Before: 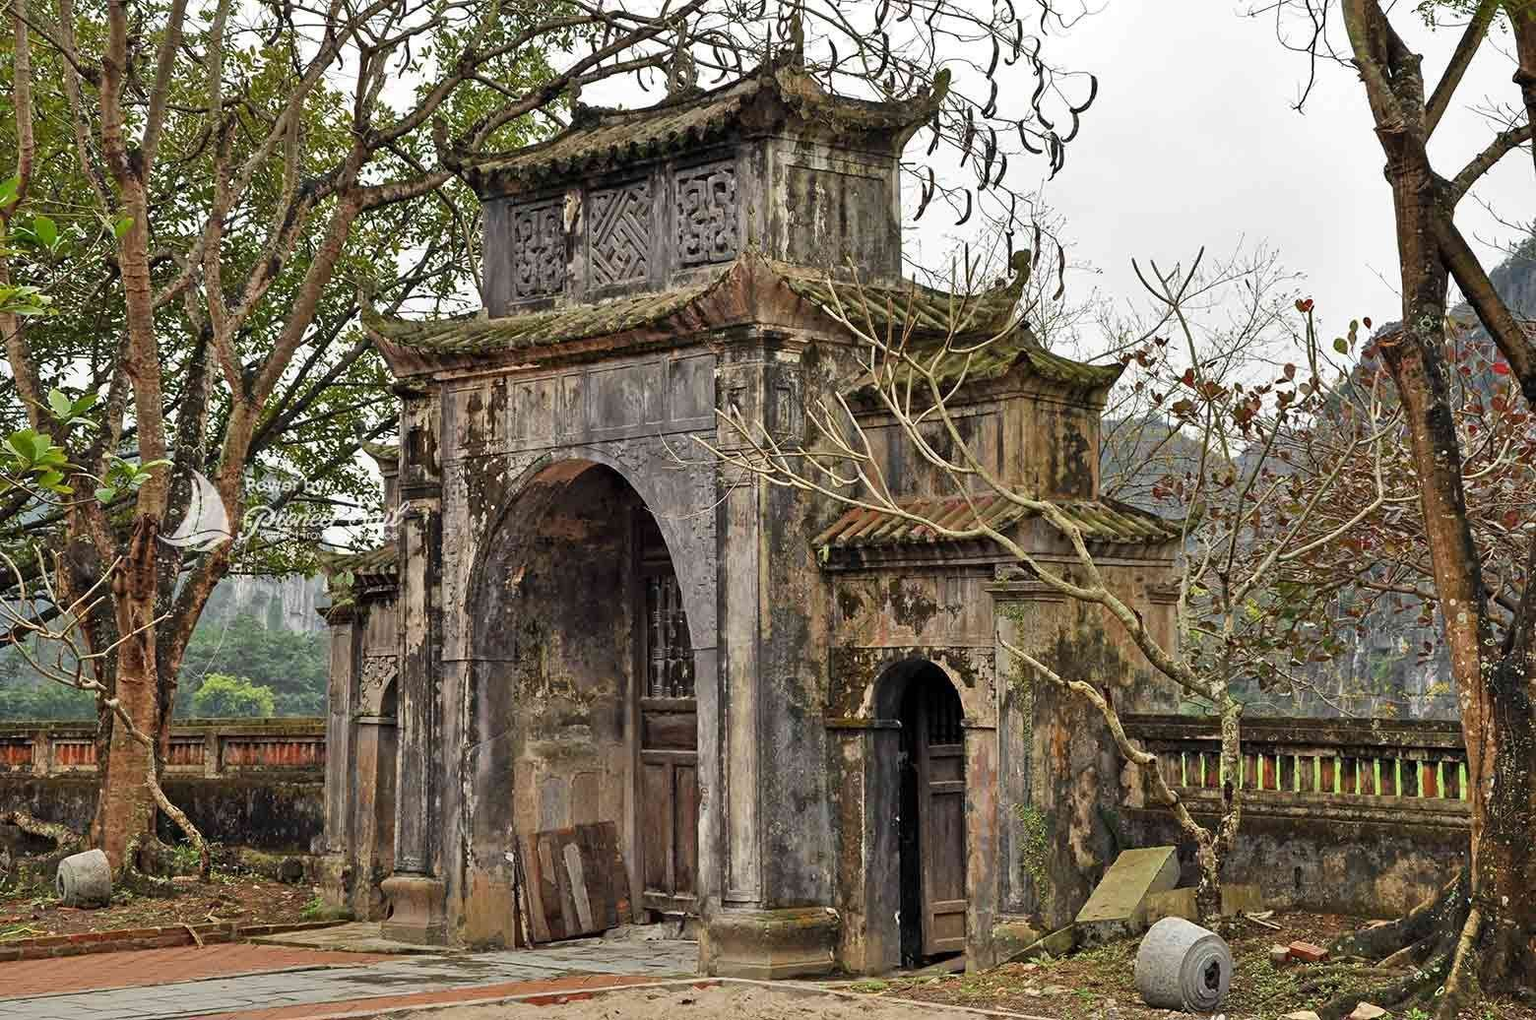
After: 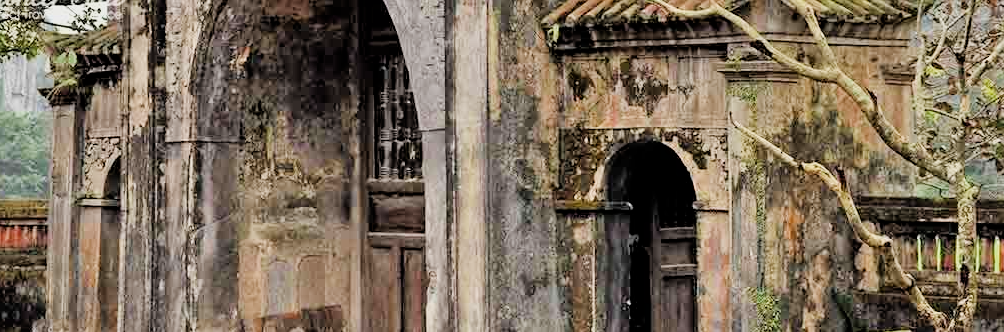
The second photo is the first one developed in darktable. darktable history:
crop: left 18.197%, top 51.104%, right 17.424%, bottom 16.809%
exposure: black level correction 0, exposure 0.891 EV, compensate exposure bias true, compensate highlight preservation false
filmic rgb: black relative exposure -4.28 EV, white relative exposure 4.56 EV, hardness 2.37, contrast 1.058
